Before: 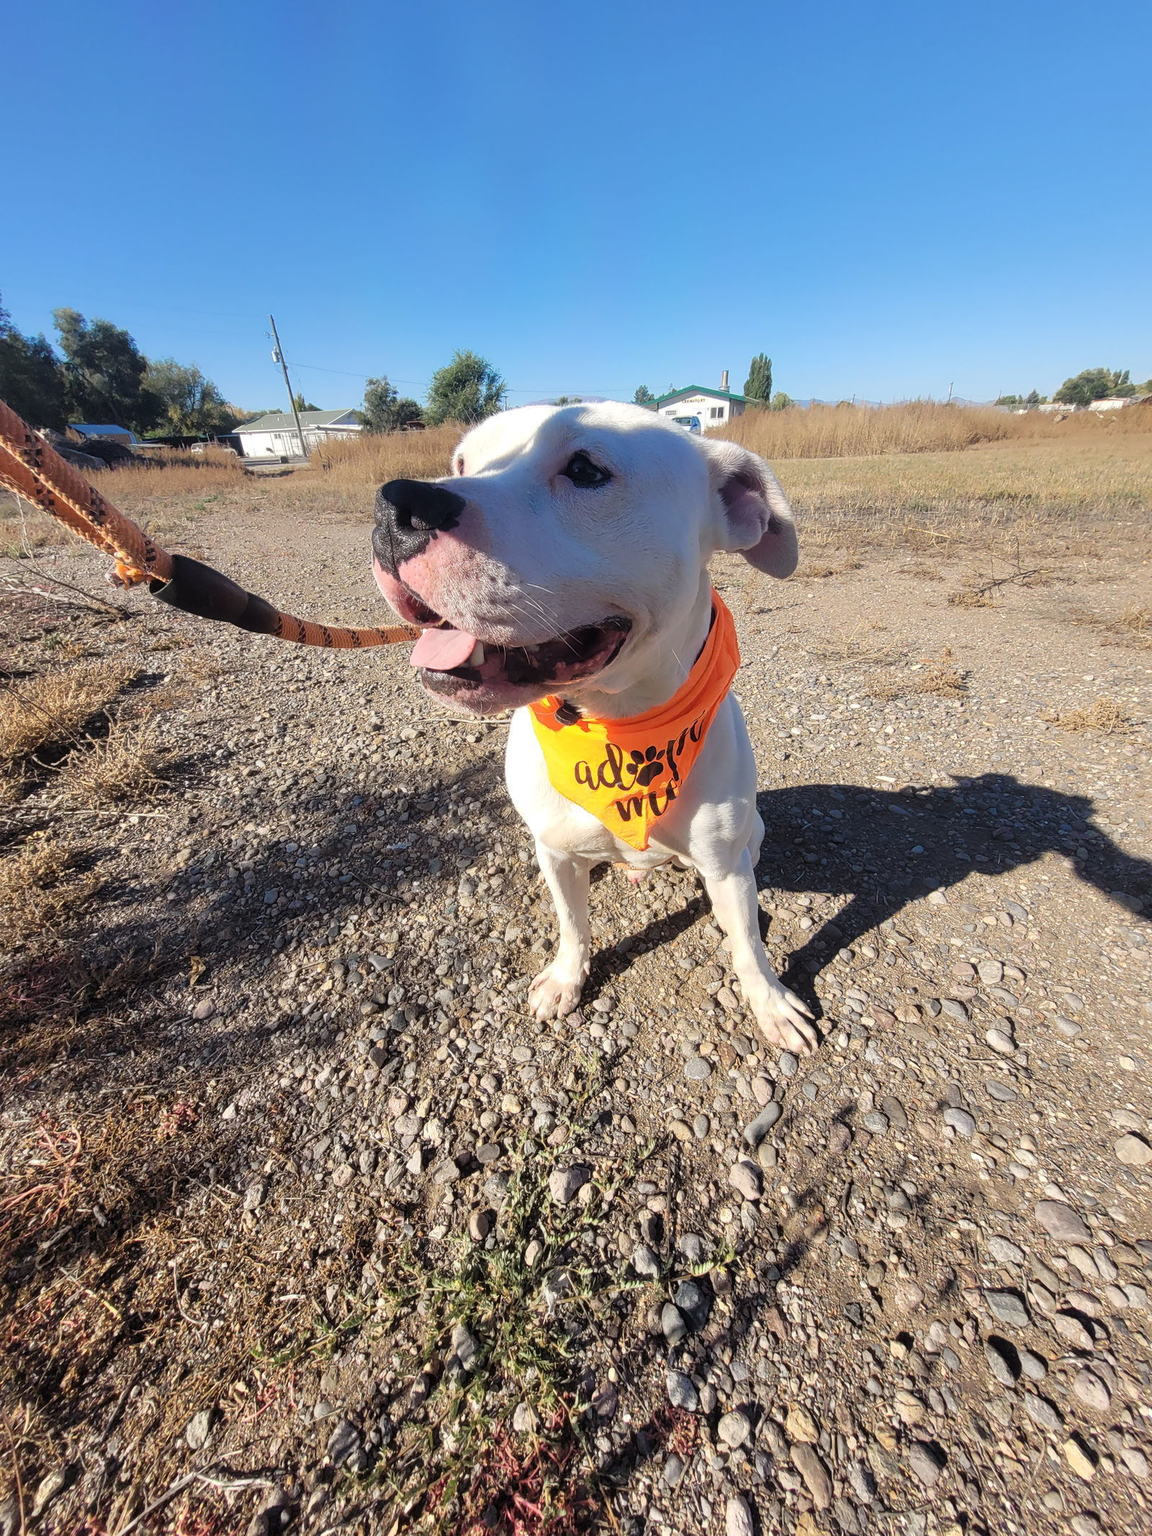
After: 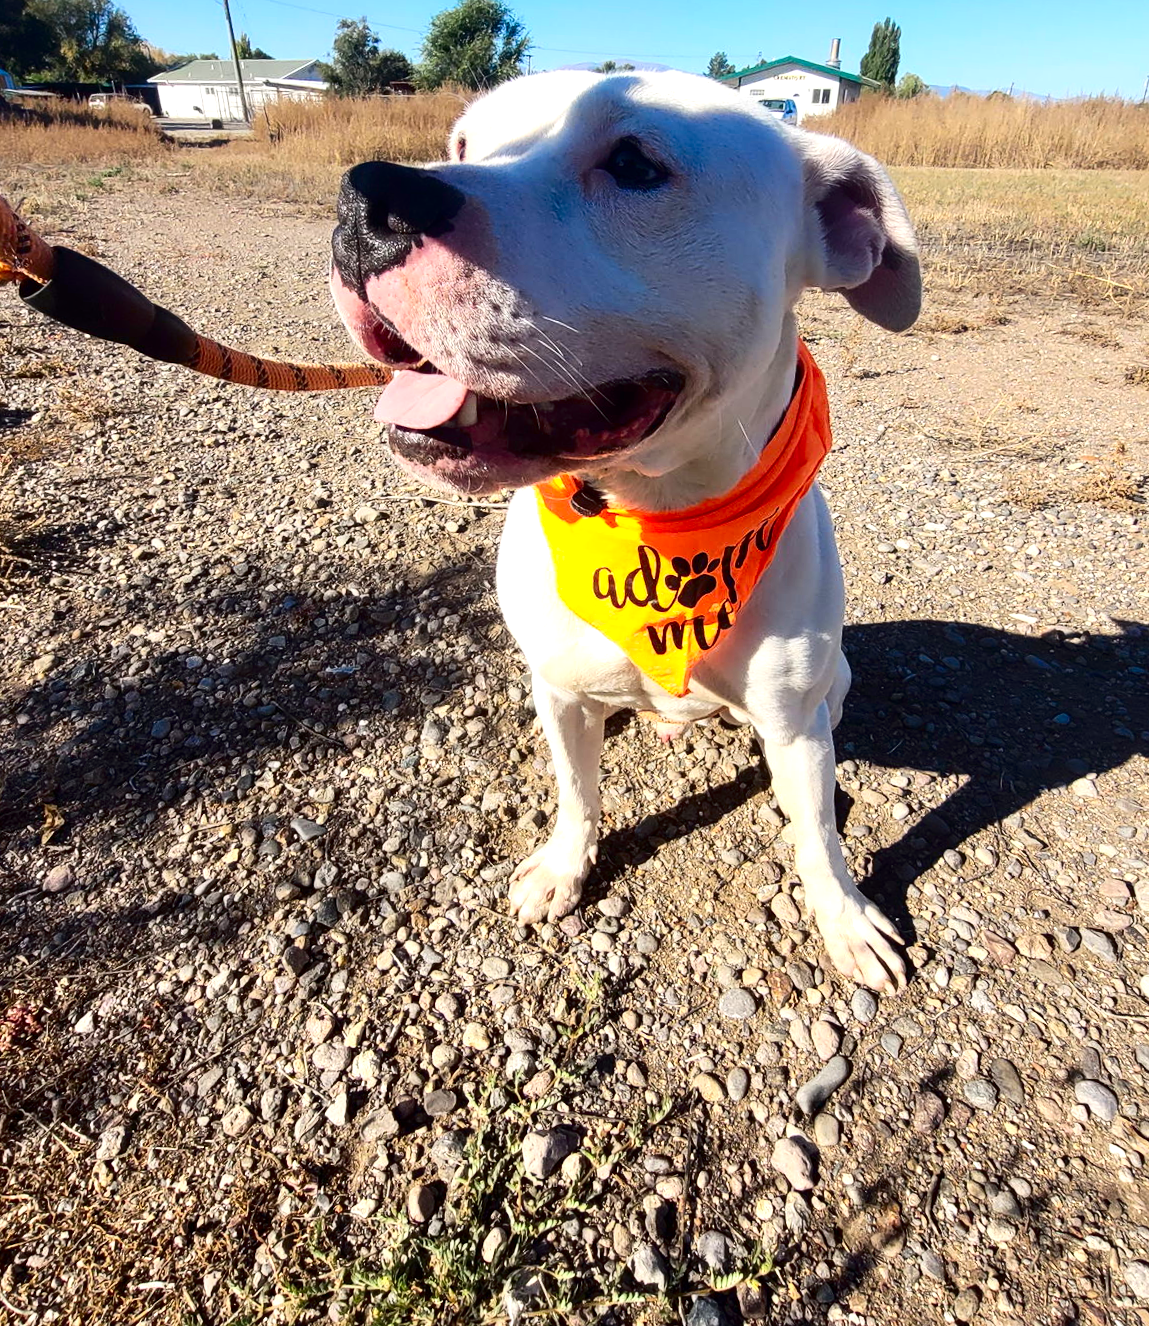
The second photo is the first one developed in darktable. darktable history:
exposure: exposure 0.356 EV, compensate highlight preservation false
crop and rotate: angle -3.56°, left 9.84%, top 20.827%, right 12.513%, bottom 11.952%
contrast brightness saturation: contrast 0.222, brightness -0.182, saturation 0.236
